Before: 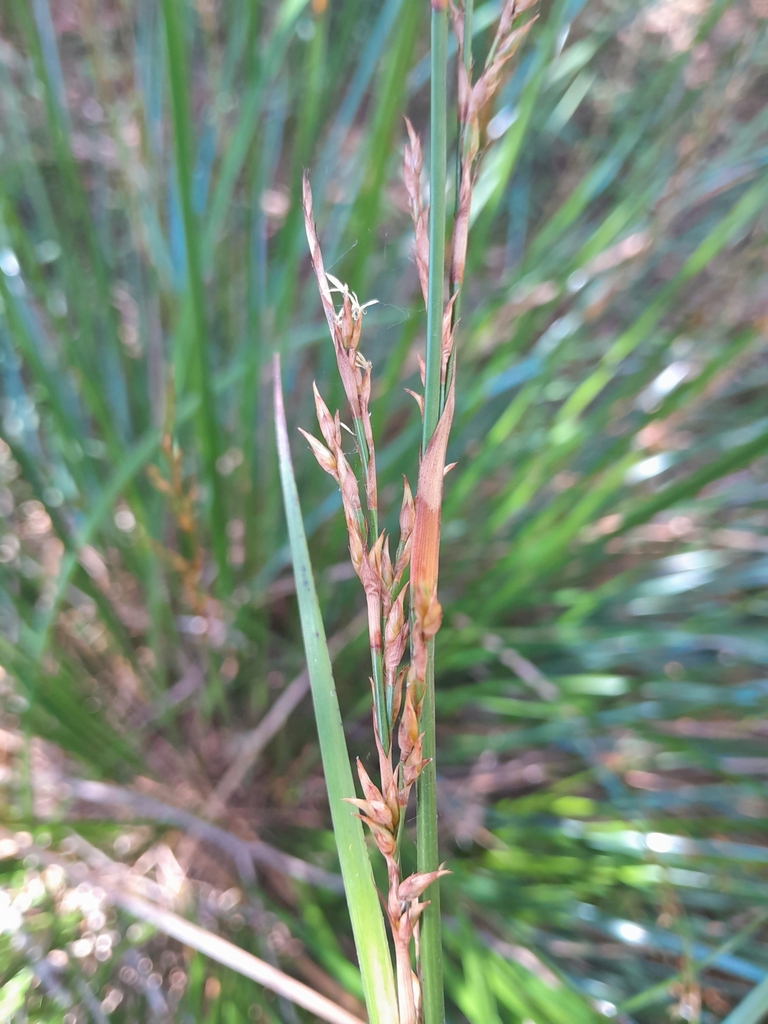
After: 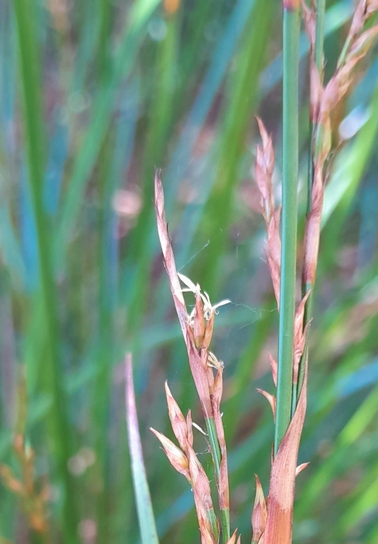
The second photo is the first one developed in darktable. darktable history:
crop: left 19.368%, right 30.332%, bottom 46.818%
velvia: on, module defaults
